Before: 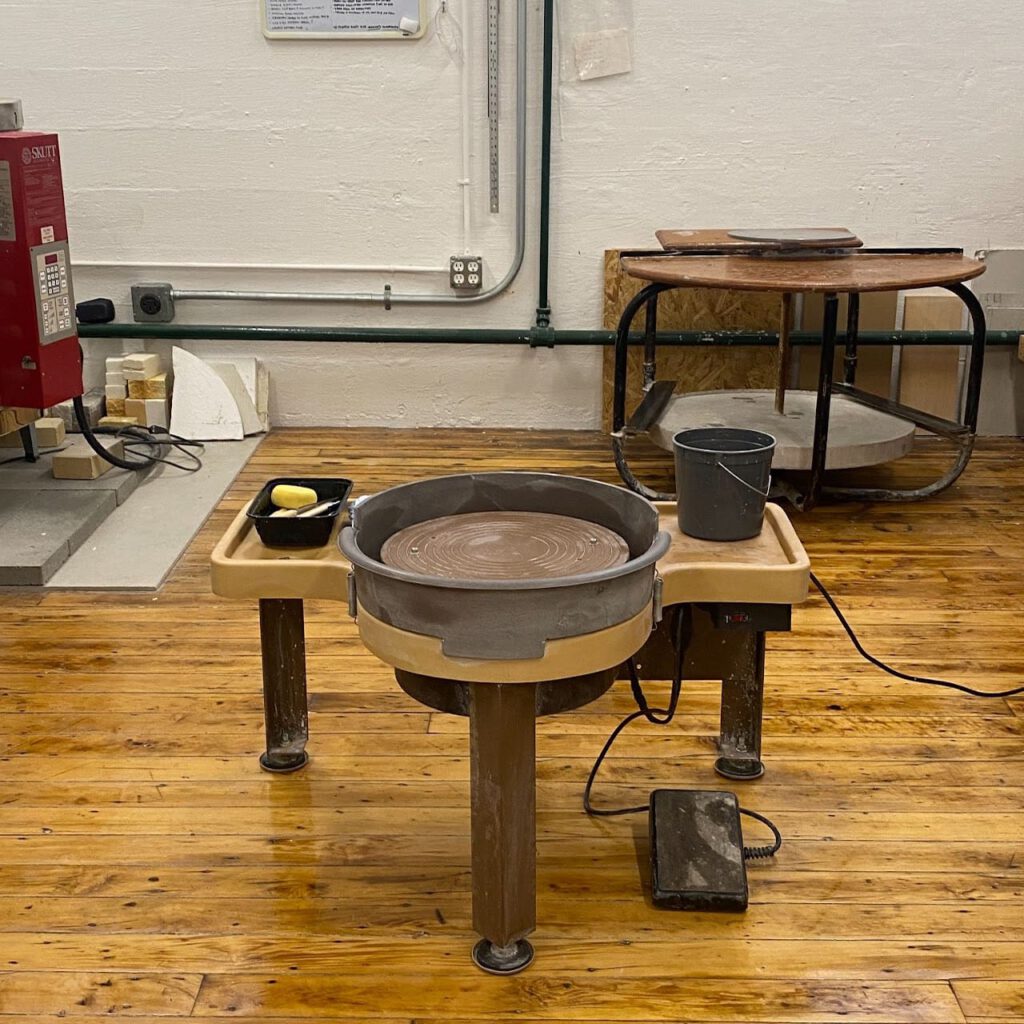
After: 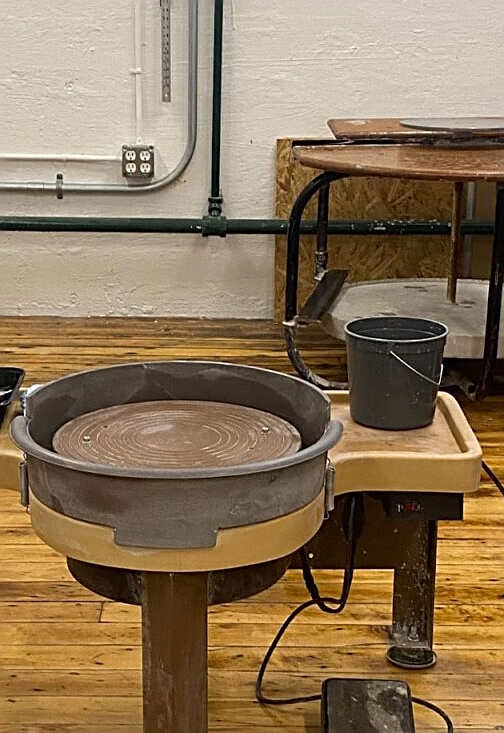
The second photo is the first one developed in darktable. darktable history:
sharpen: on, module defaults
exposure: compensate highlight preservation false
crop: left 32.112%, top 10.921%, right 18.574%, bottom 17.43%
